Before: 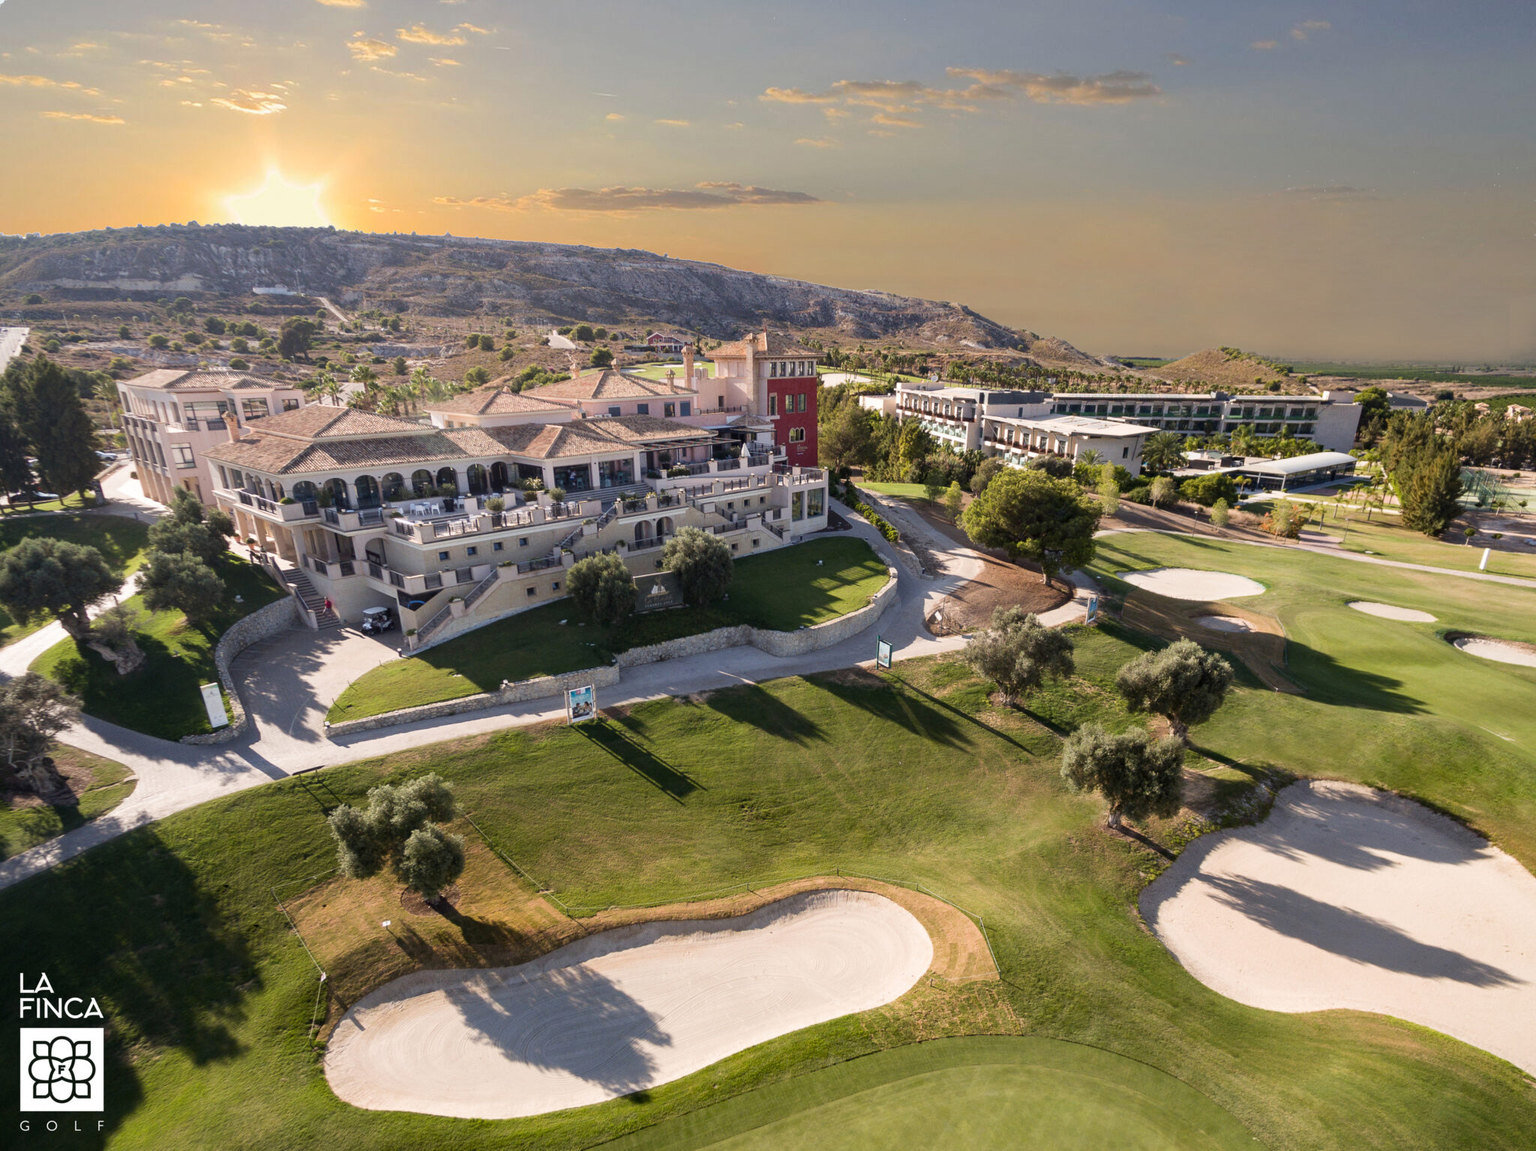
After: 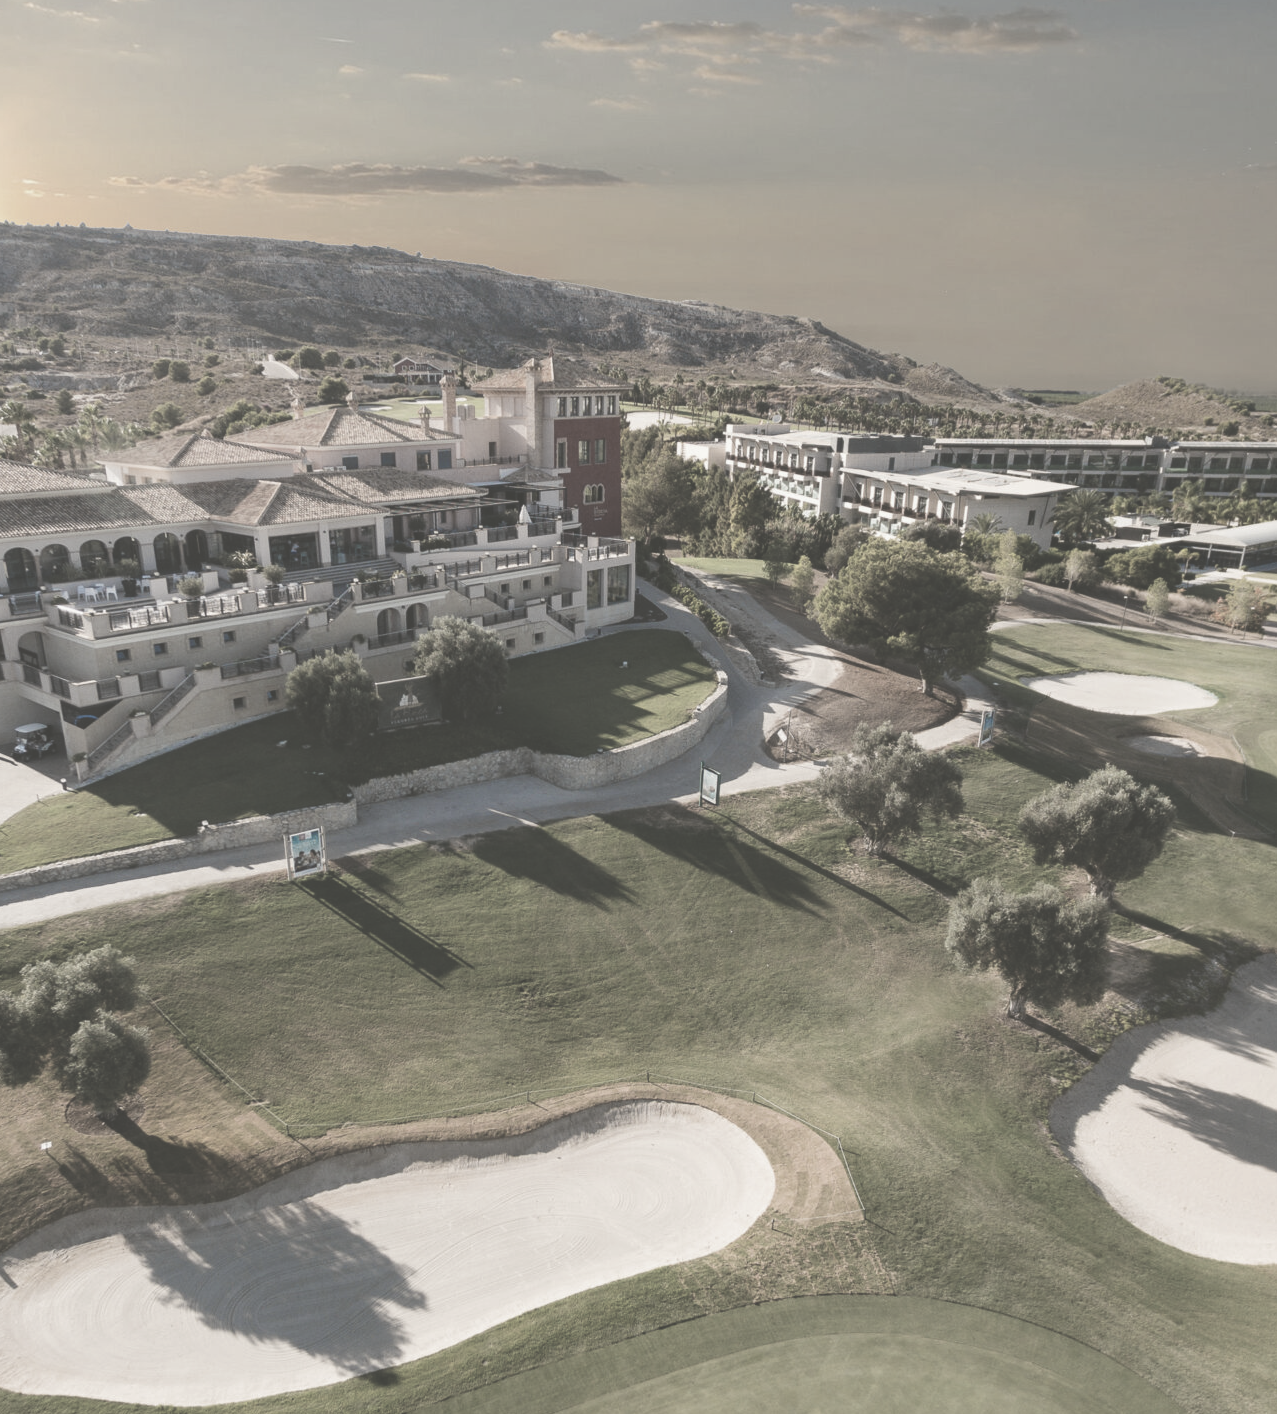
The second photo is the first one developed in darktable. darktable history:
exposure: black level correction -0.041, exposure 0.064 EV, compensate highlight preservation false
crop and rotate: left 22.918%, top 5.629%, right 14.711%, bottom 2.247%
color balance: mode lift, gamma, gain (sRGB), lift [1.04, 1, 1, 0.97], gamma [1.01, 1, 1, 0.97], gain [0.96, 1, 1, 0.97]
color zones: curves: ch1 [(0.238, 0.163) (0.476, 0.2) (0.733, 0.322) (0.848, 0.134)]
